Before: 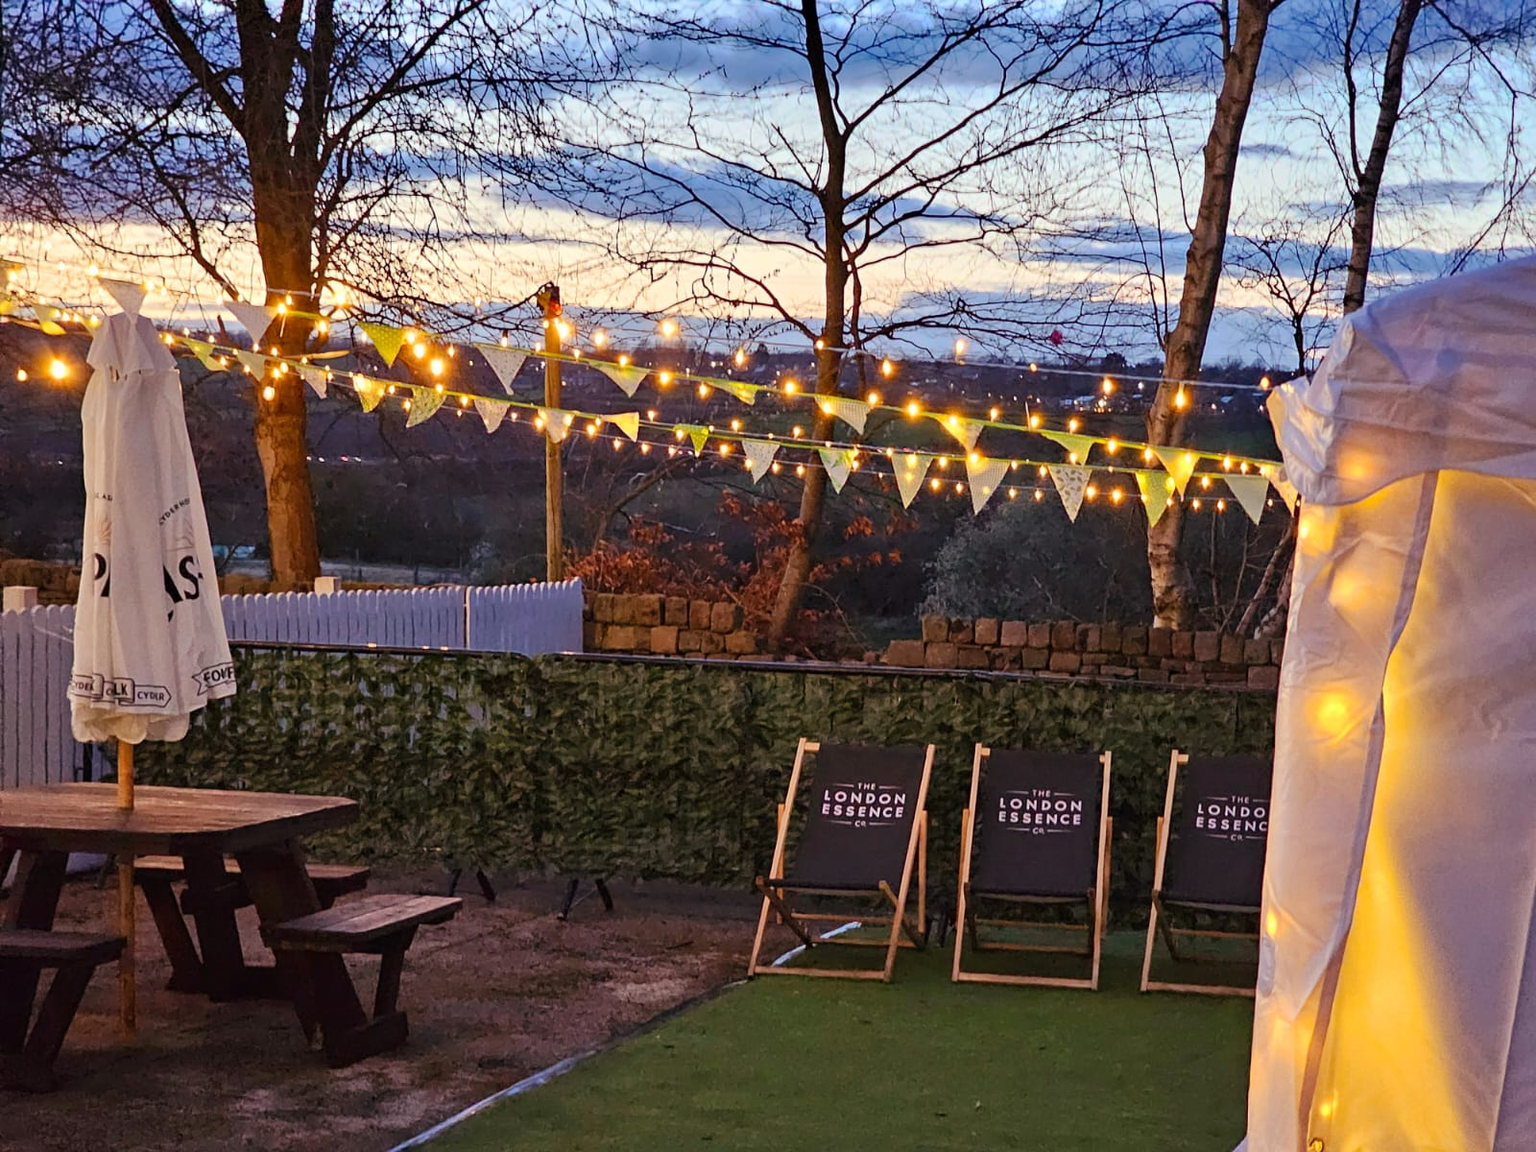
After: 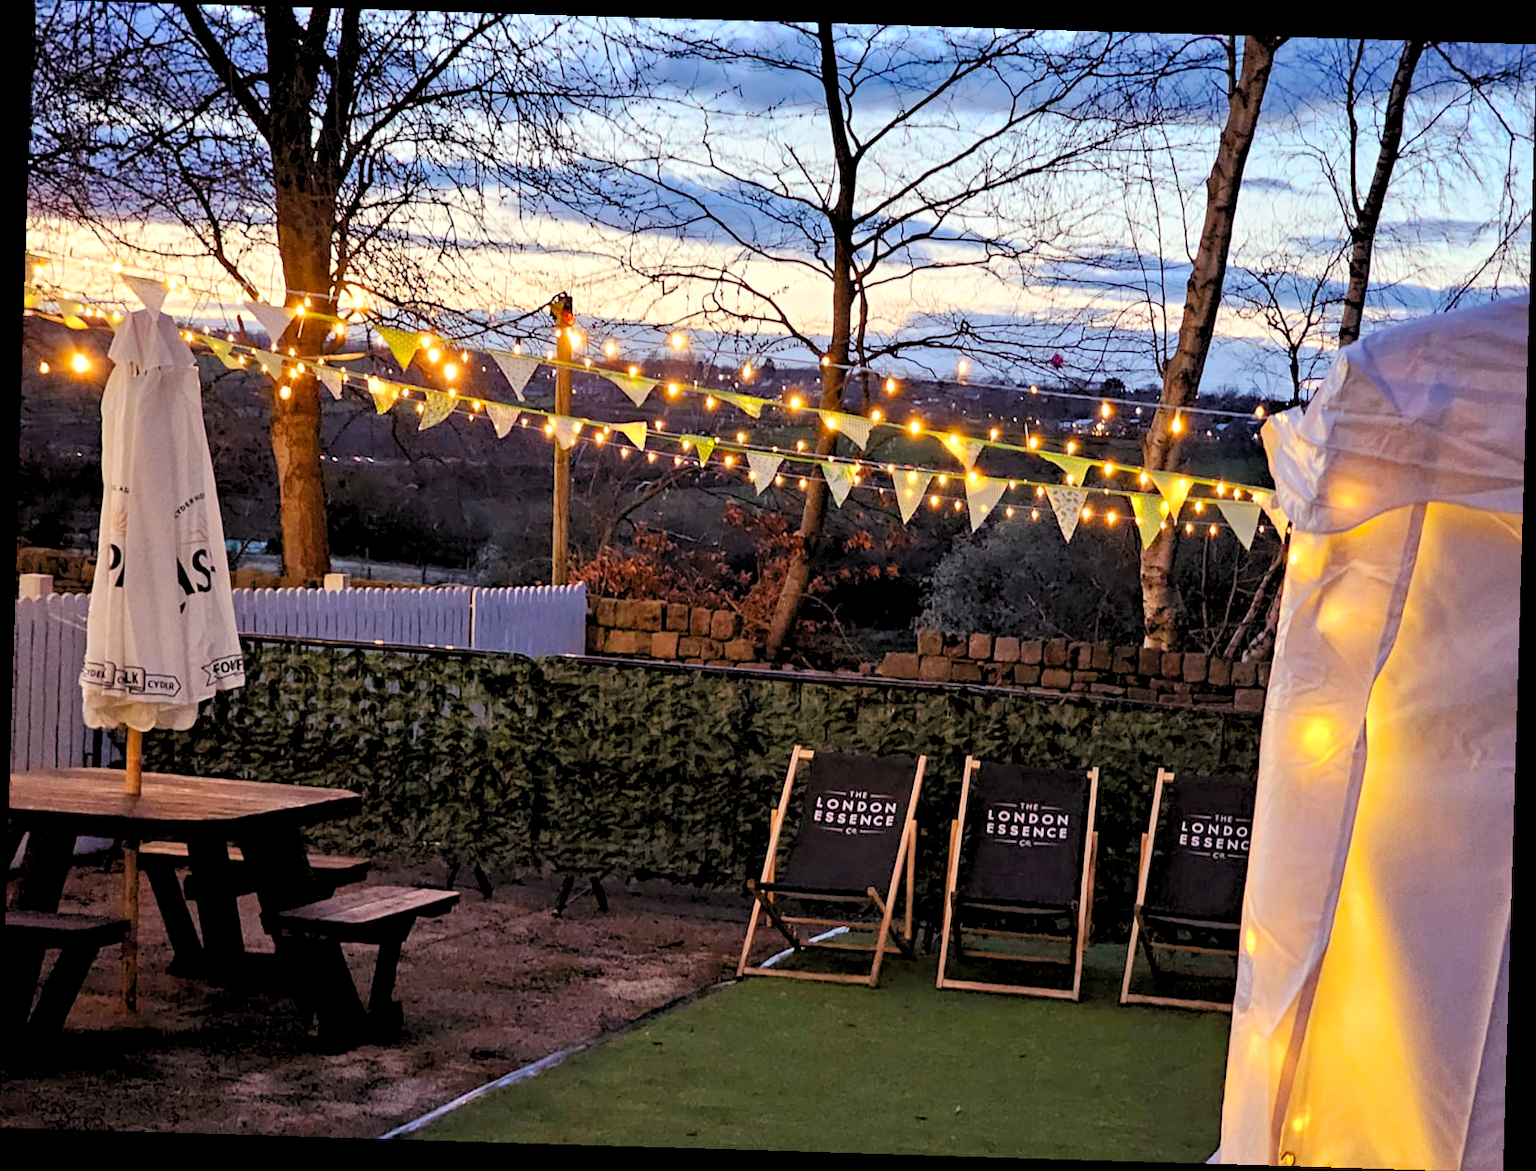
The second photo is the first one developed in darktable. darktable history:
rotate and perspective: rotation 1.72°, automatic cropping off
rgb levels: levels [[0.013, 0.434, 0.89], [0, 0.5, 1], [0, 0.5, 1]]
